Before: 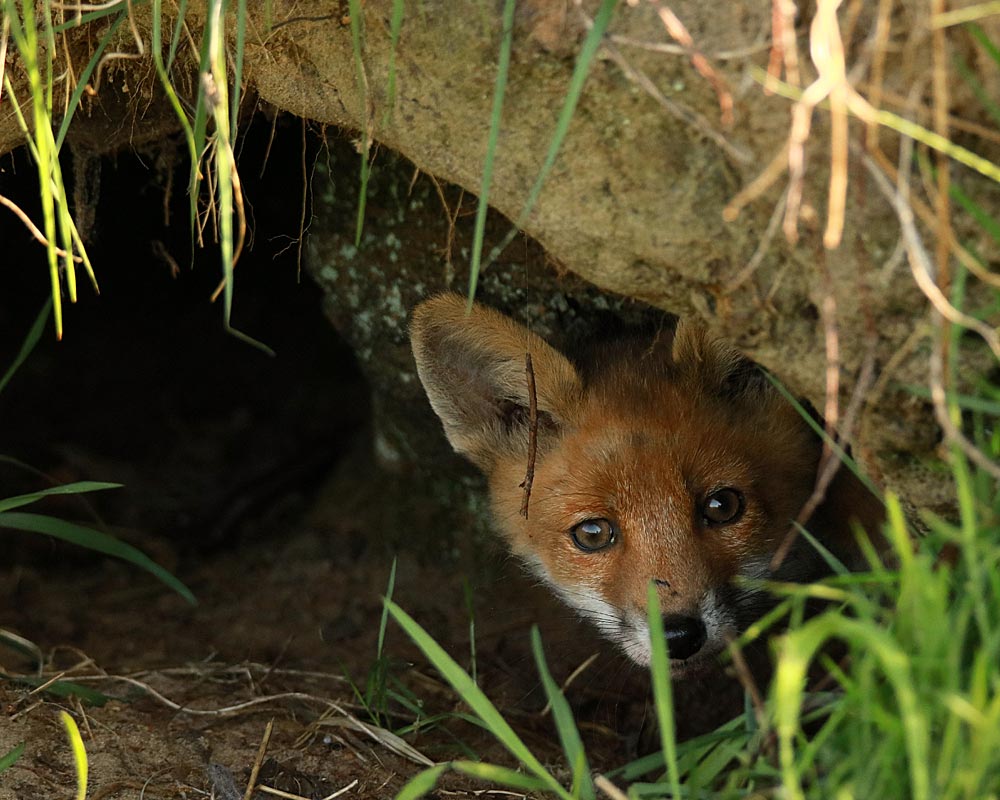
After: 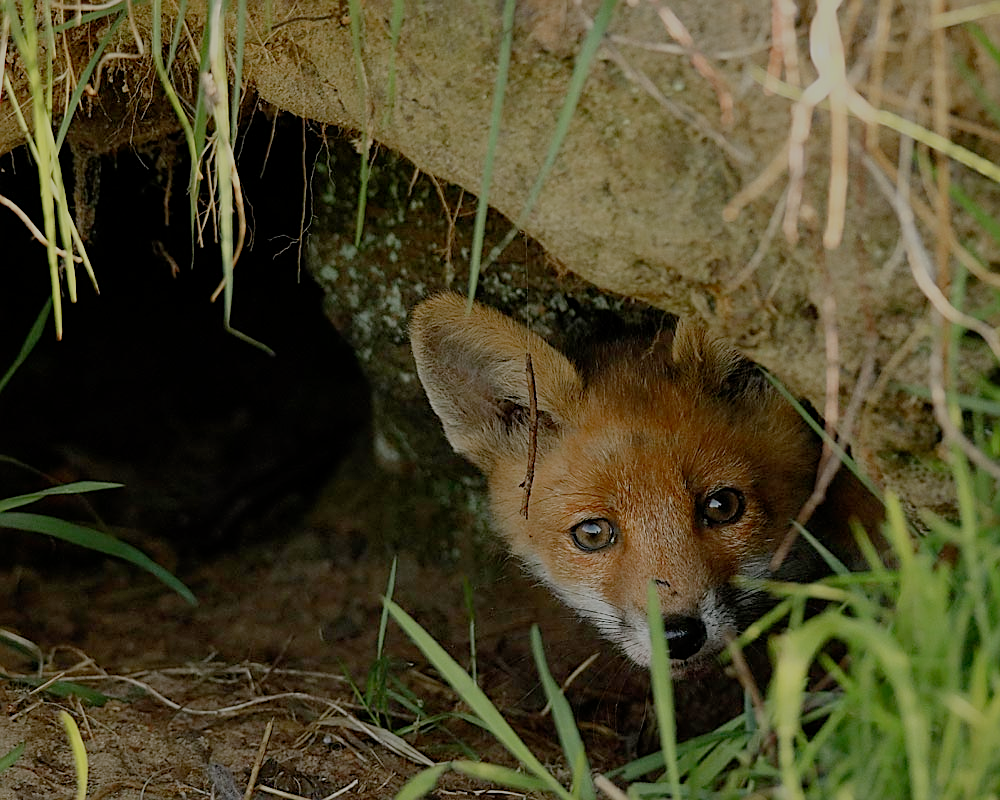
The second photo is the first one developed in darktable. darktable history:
sharpen: radius 1.961
shadows and highlights: shadows 4.5, highlights -17.91, soften with gaussian
filmic rgb: middle gray luminance 2.67%, black relative exposure -9.86 EV, white relative exposure 7.01 EV, dynamic range scaling 9.76%, target black luminance 0%, hardness 3.16, latitude 43.62%, contrast 0.665, highlights saturation mix 4.37%, shadows ↔ highlights balance 13.99%, preserve chrominance no, color science v5 (2021), contrast in shadows safe, contrast in highlights safe
